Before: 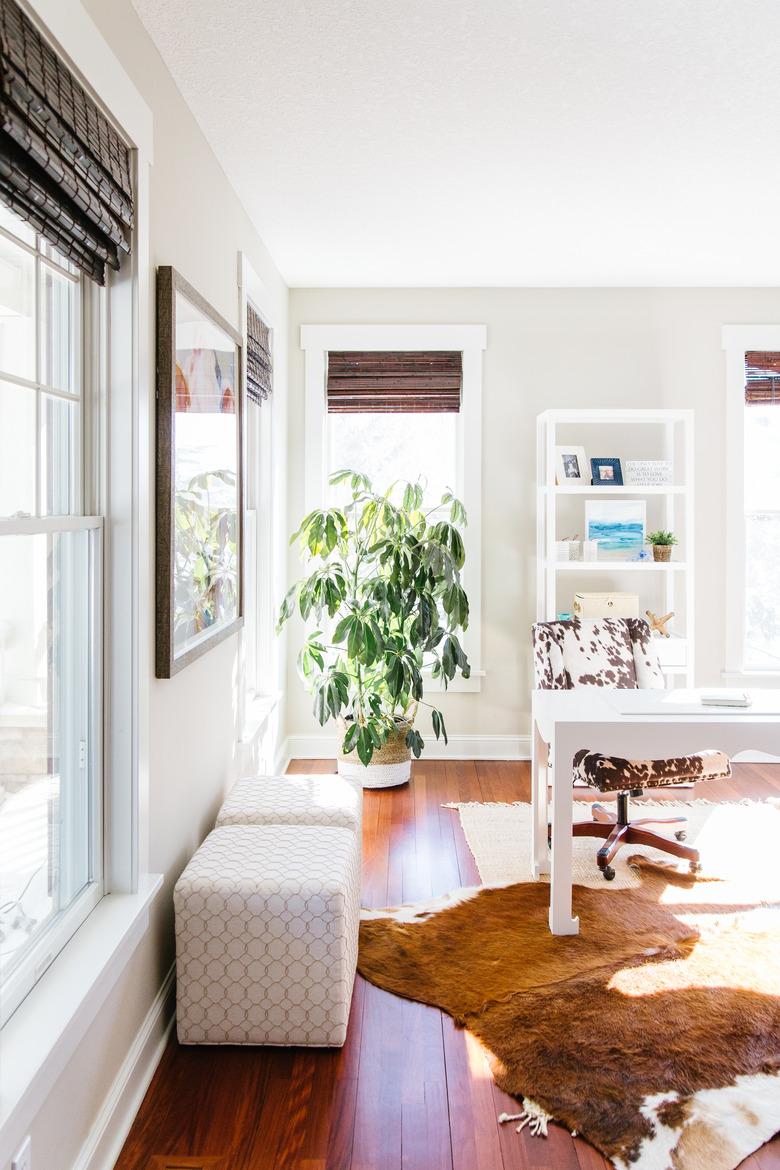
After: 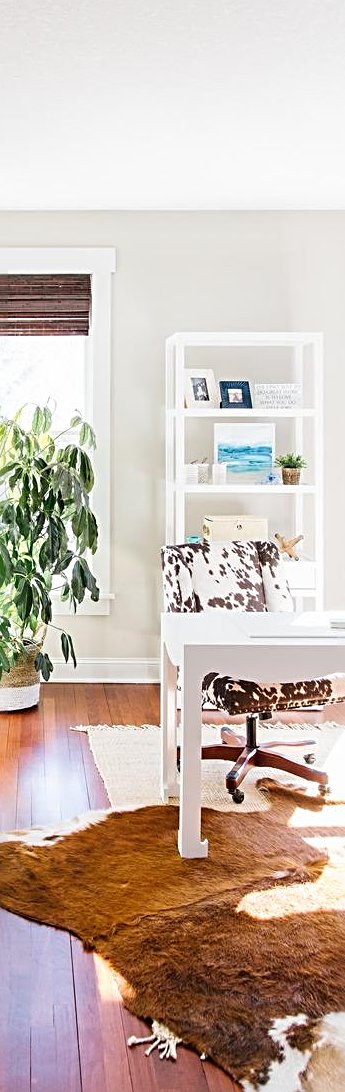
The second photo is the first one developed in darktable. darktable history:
crop: left 47.628%, top 6.643%, right 7.874%
sharpen: radius 3.119
